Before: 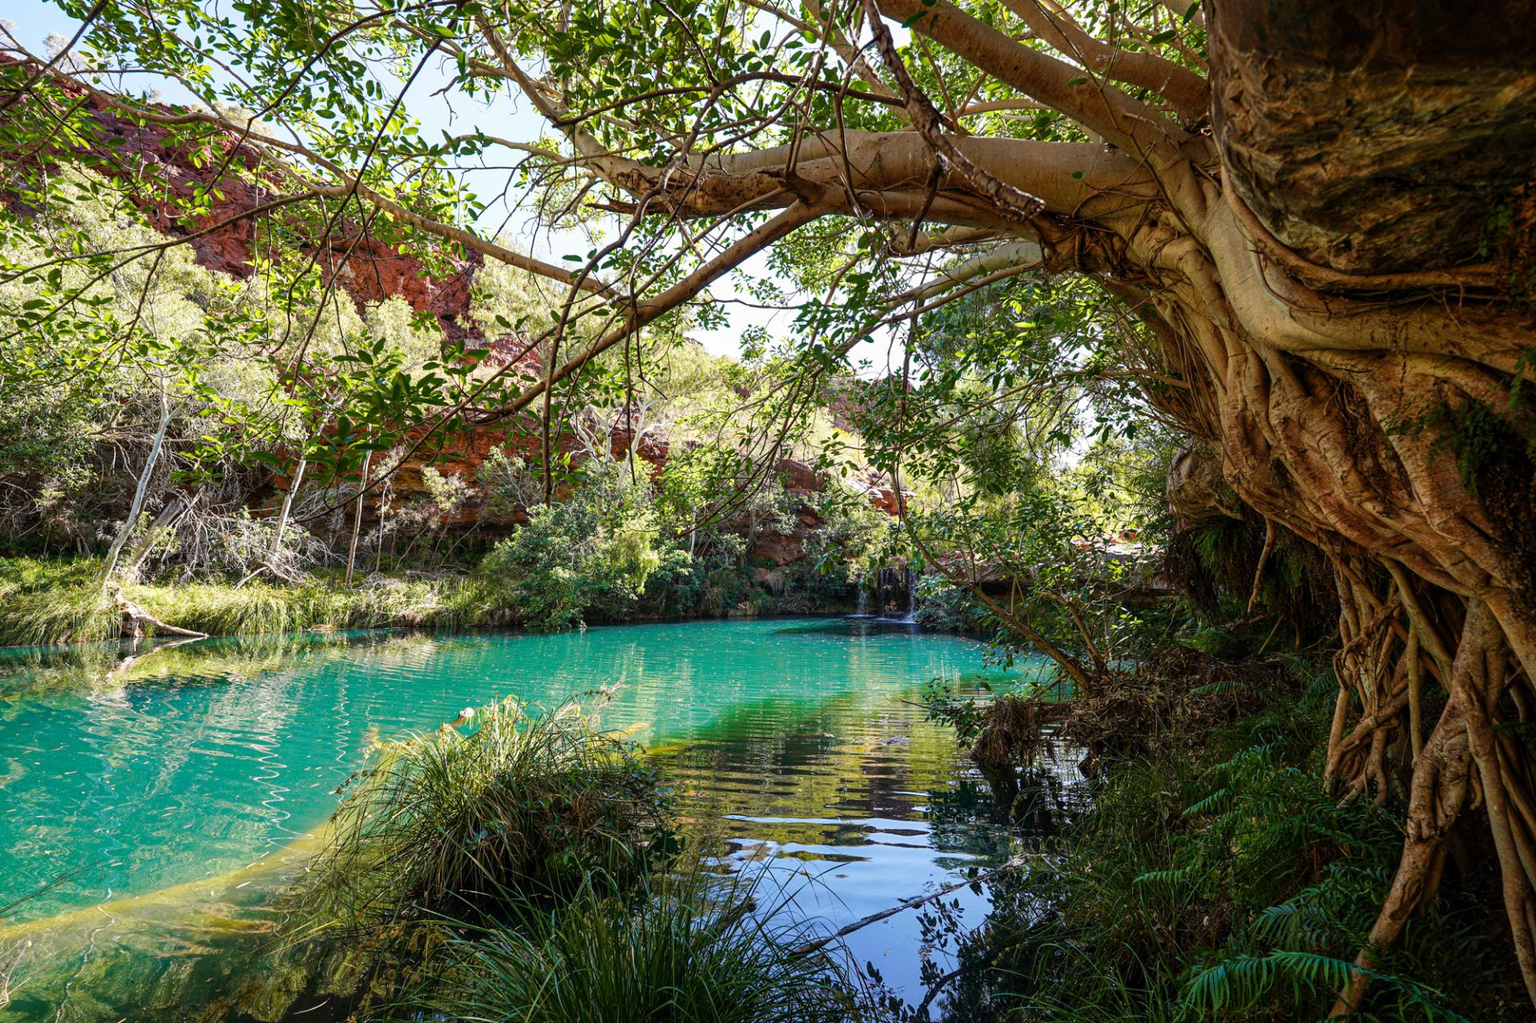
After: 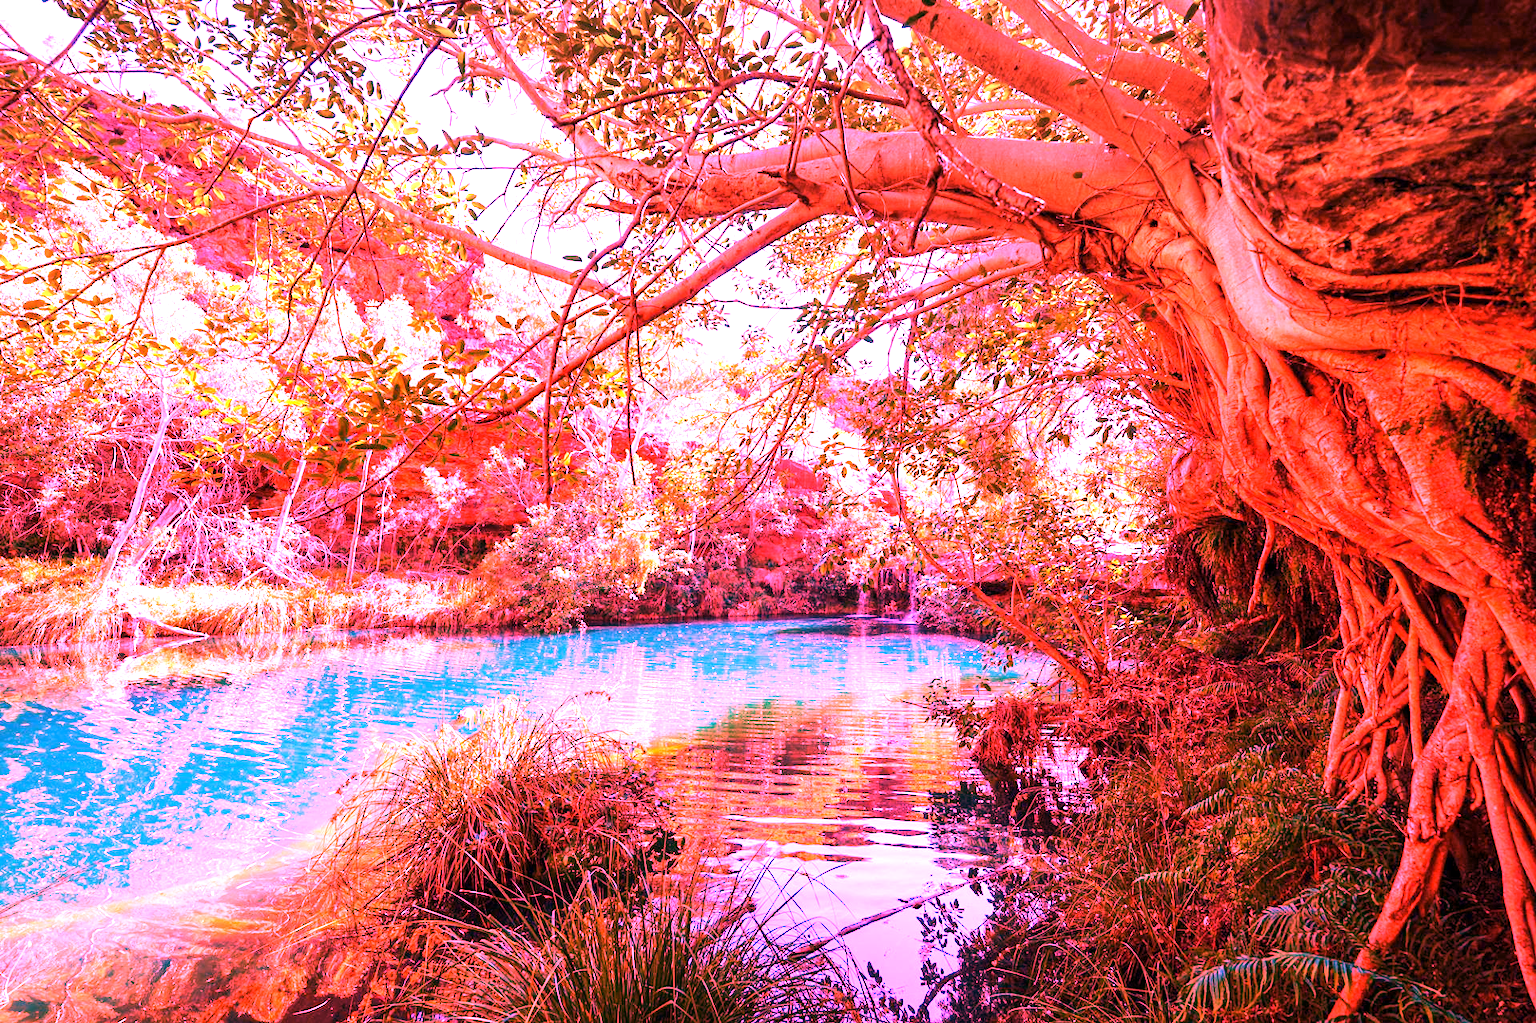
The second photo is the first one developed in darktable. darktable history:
graduated density: density 2.02 EV, hardness 44%, rotation 0.374°, offset 8.21, hue 208.8°, saturation 97%
exposure: exposure 0.64 EV, compensate highlight preservation false
white balance: red 4.26, blue 1.802
